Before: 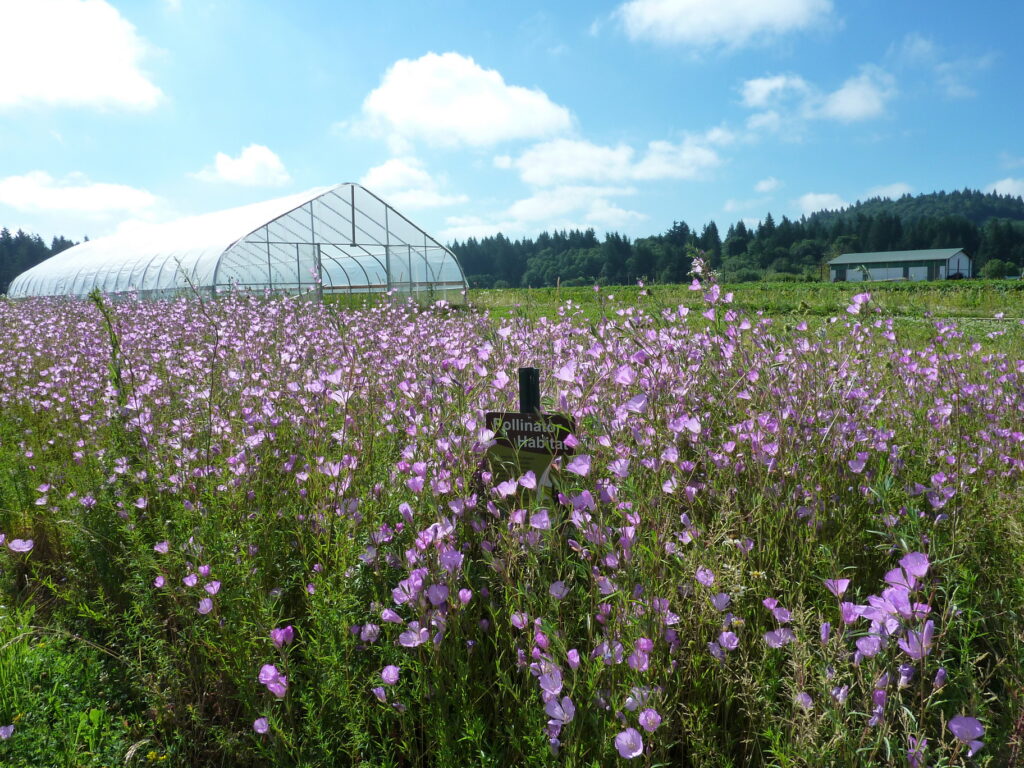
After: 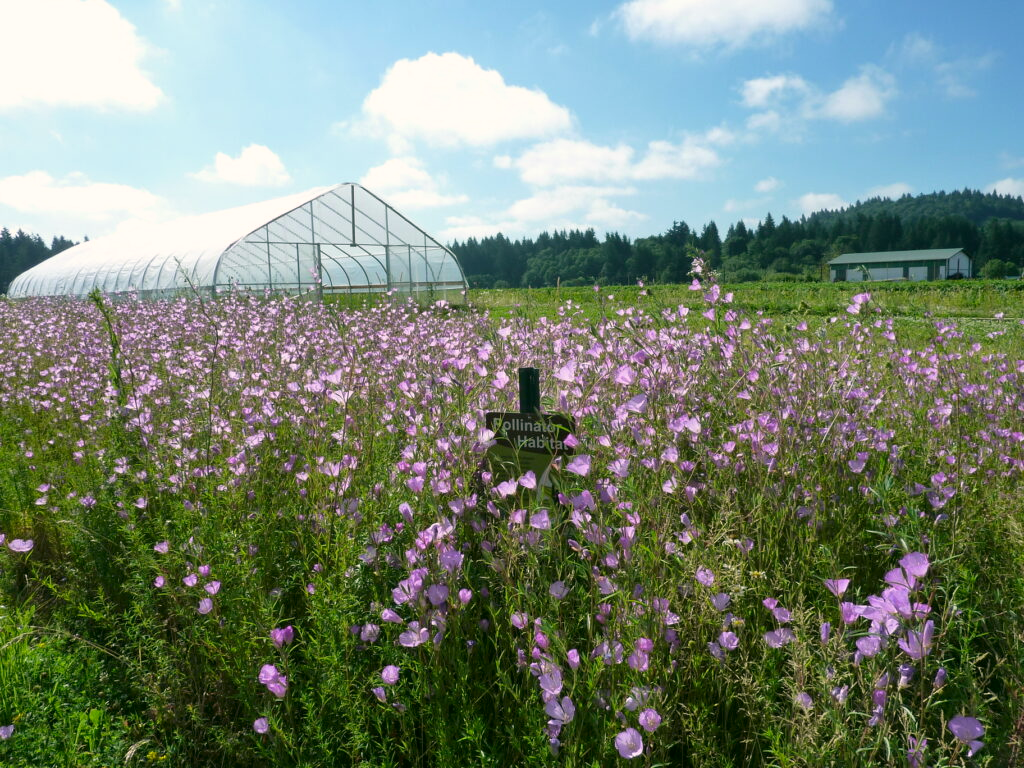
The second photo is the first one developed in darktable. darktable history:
color correction: highlights a* 4.02, highlights b* 4.98, shadows a* -7.55, shadows b* 4.98
